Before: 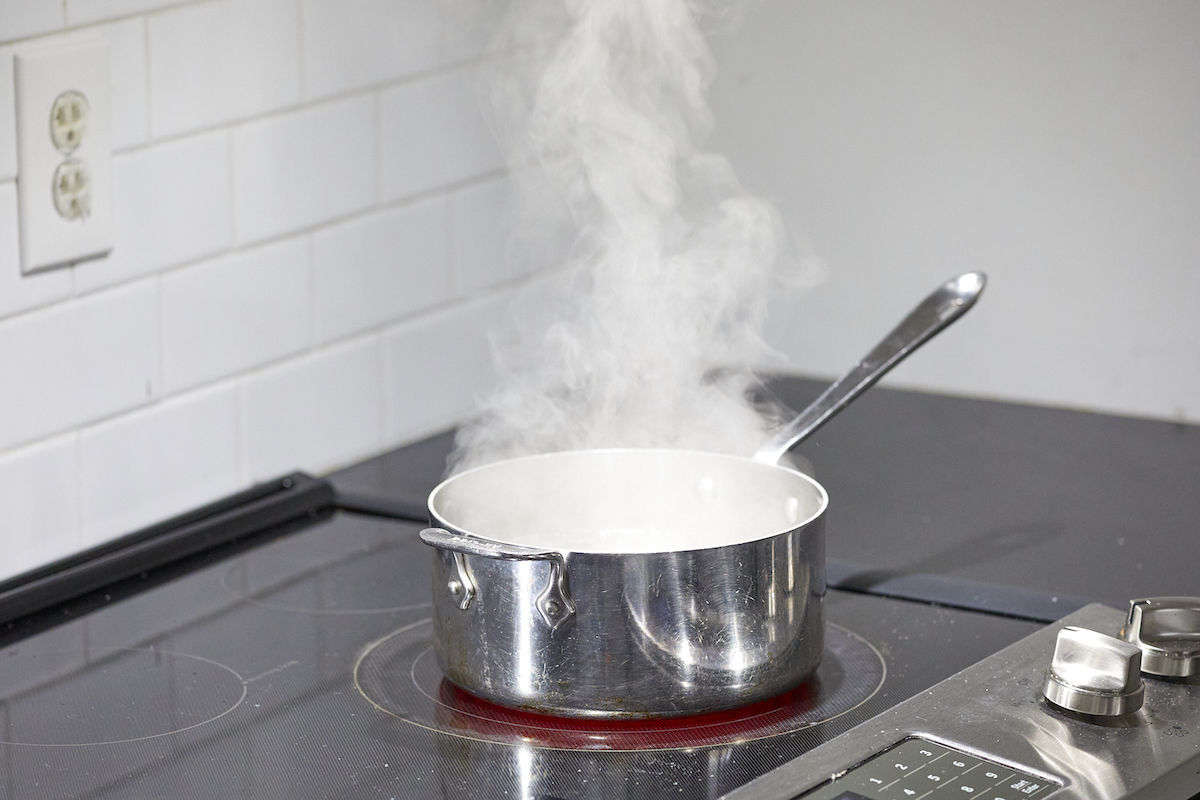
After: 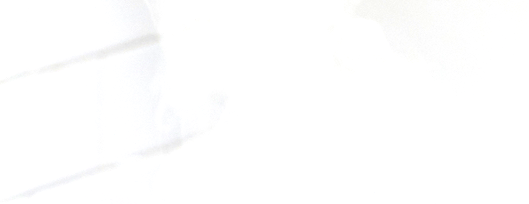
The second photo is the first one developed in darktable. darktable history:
velvia: on, module defaults
crop: left 29.115%, top 16.832%, right 26.74%, bottom 57.629%
sharpen: radius 1.849, amount 0.392, threshold 1.518
exposure: black level correction 0, exposure 1 EV, compensate exposure bias true, compensate highlight preservation false
